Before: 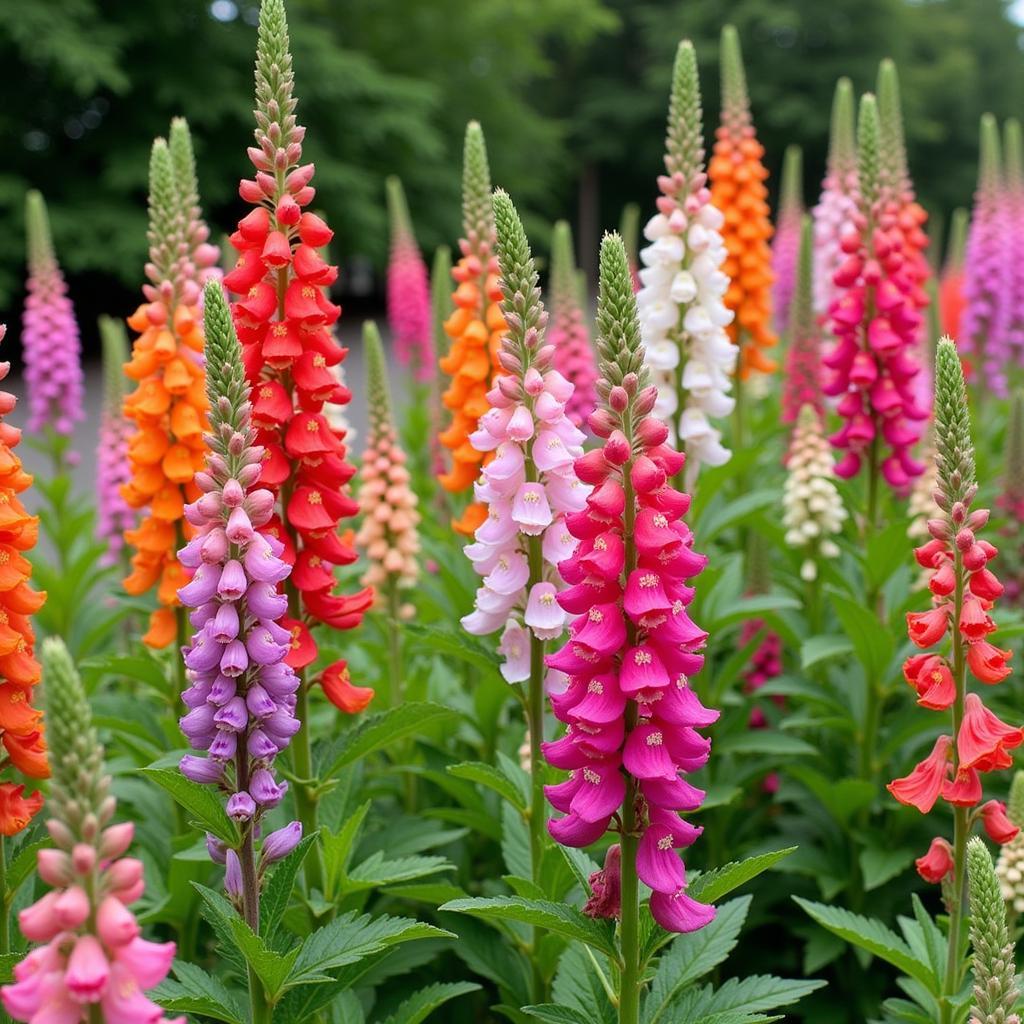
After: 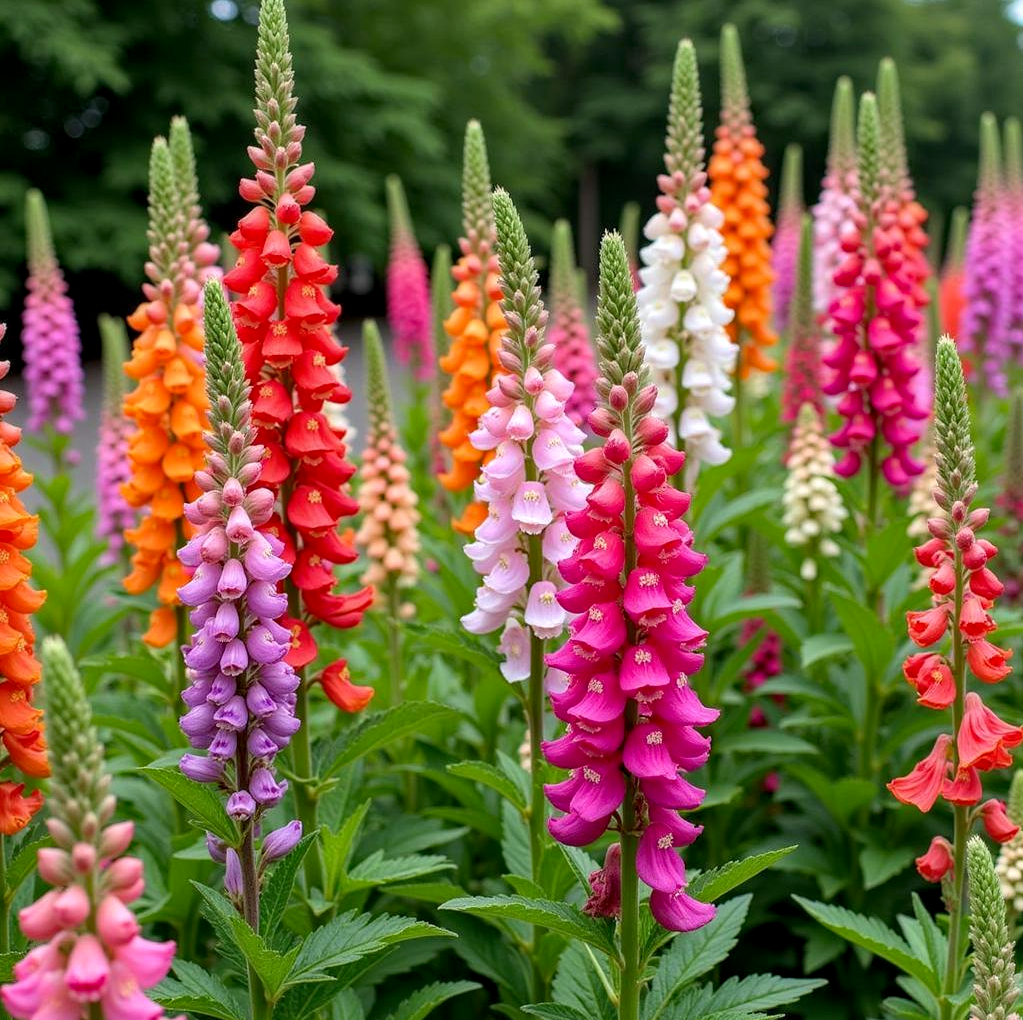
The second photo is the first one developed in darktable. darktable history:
crop: top 0.174%, bottom 0.161%
local contrast: on, module defaults
haze removal: compatibility mode true, adaptive false
